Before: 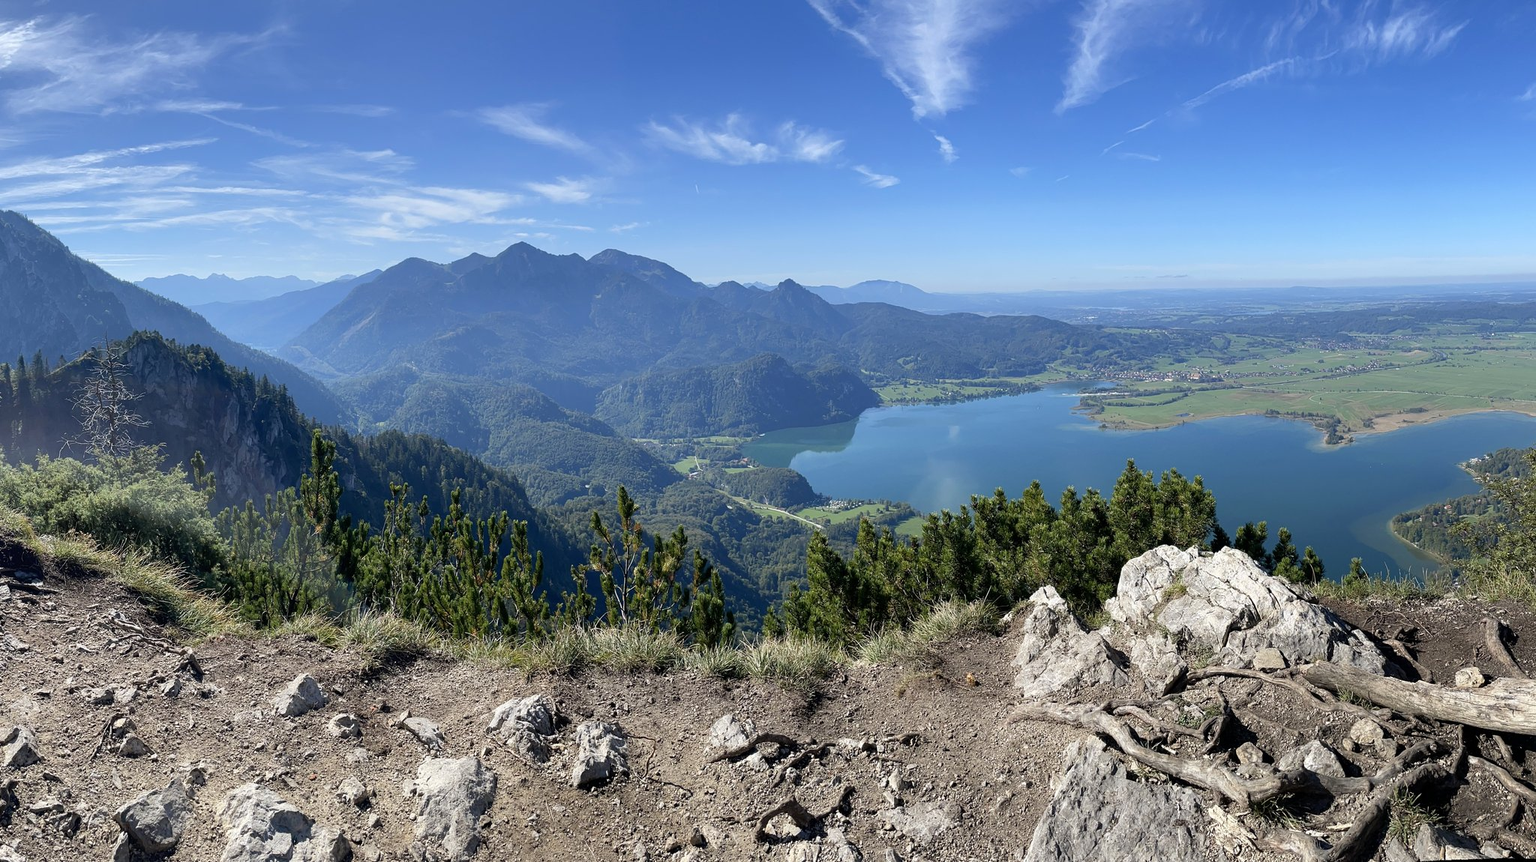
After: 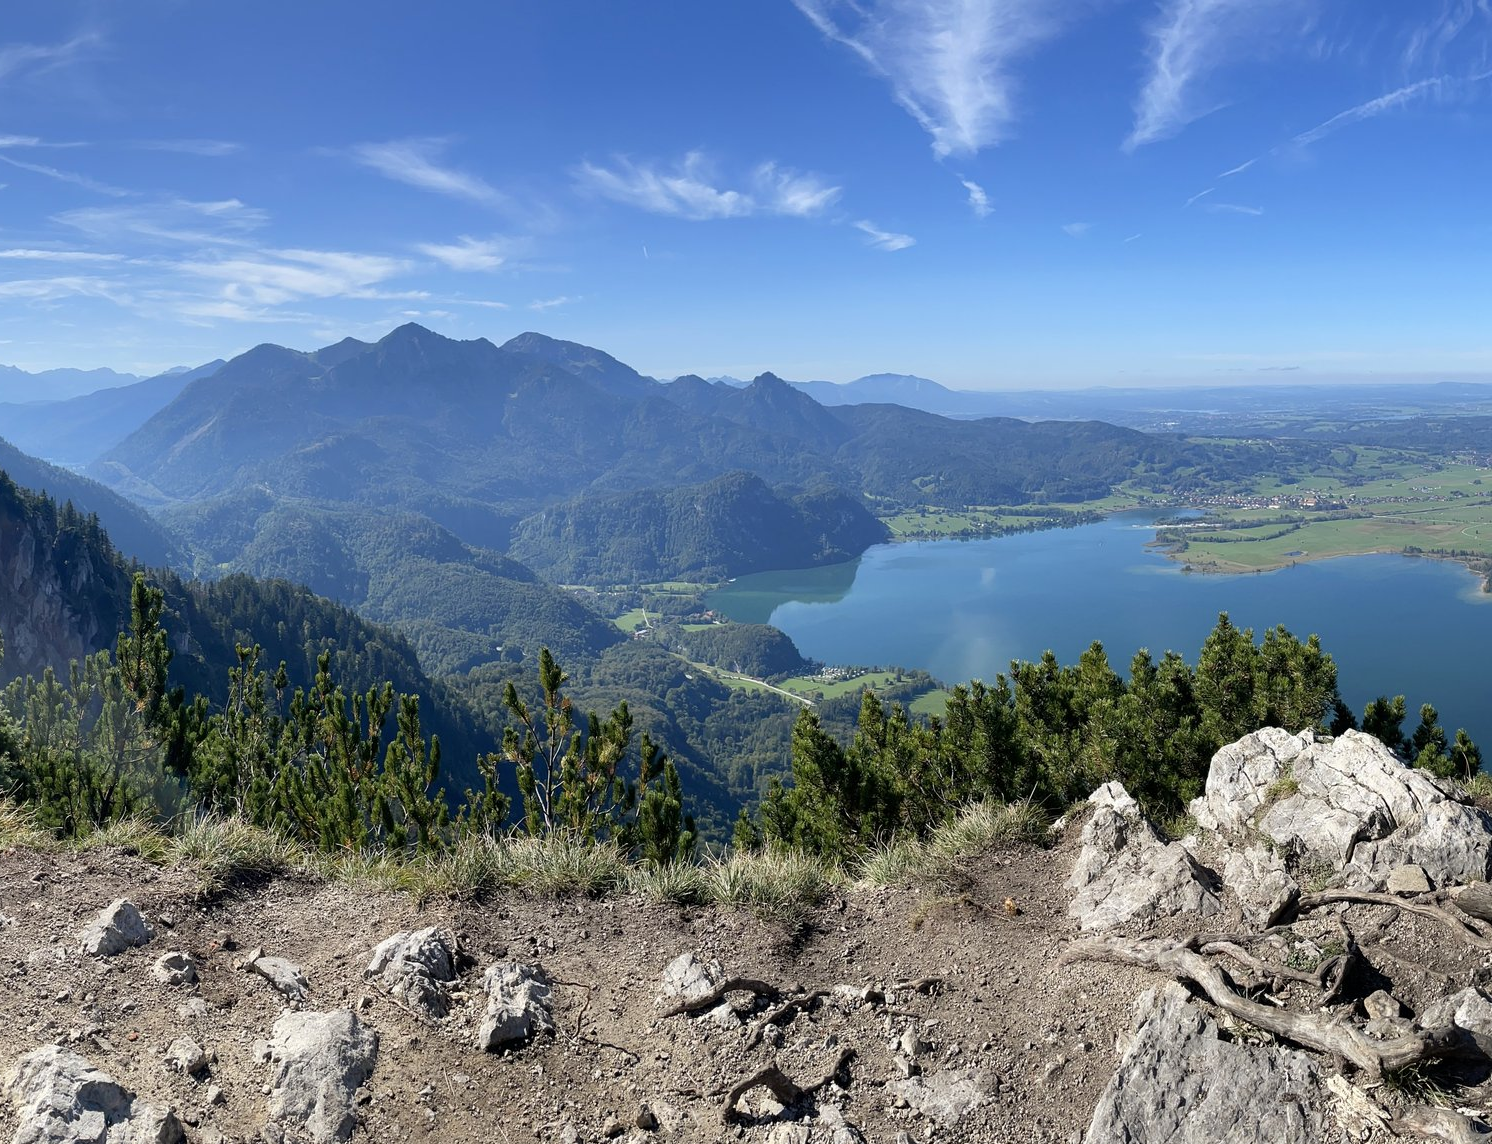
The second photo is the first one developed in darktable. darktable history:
crop: left 13.895%, right 13.248%
